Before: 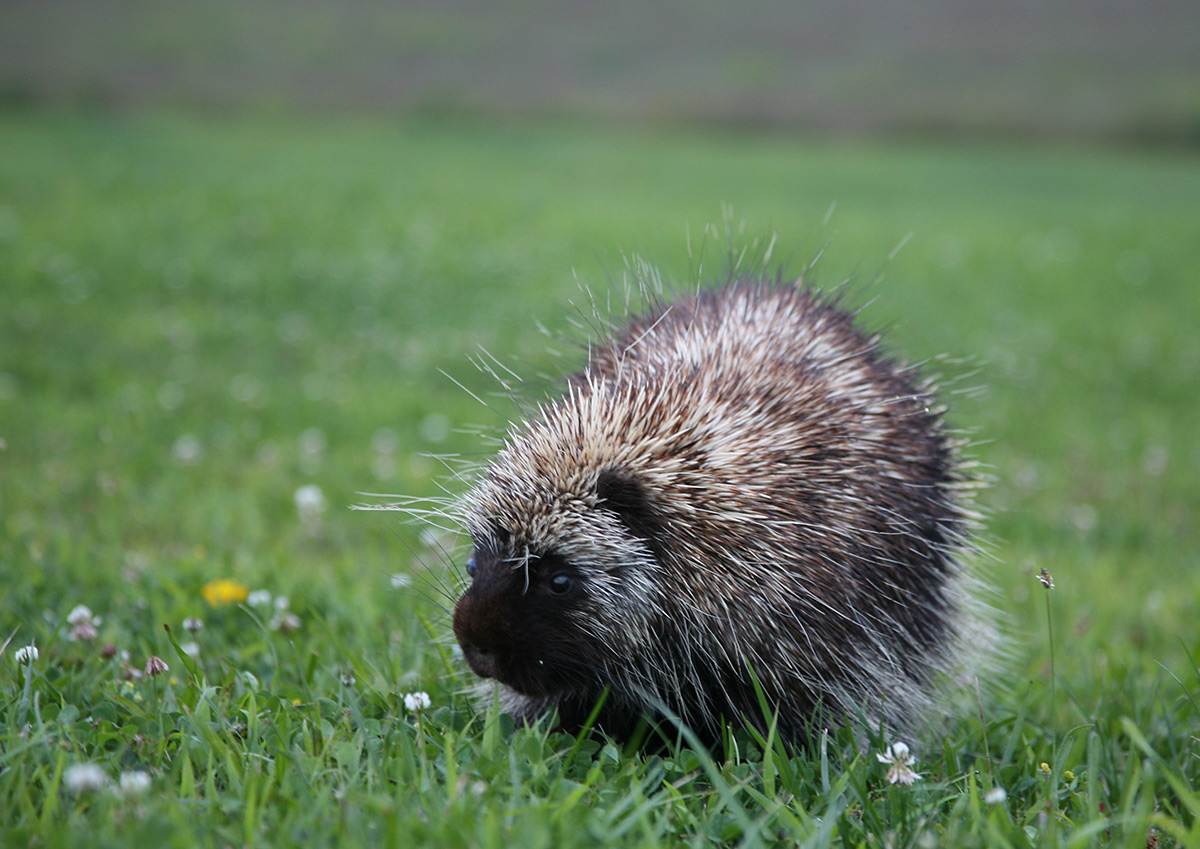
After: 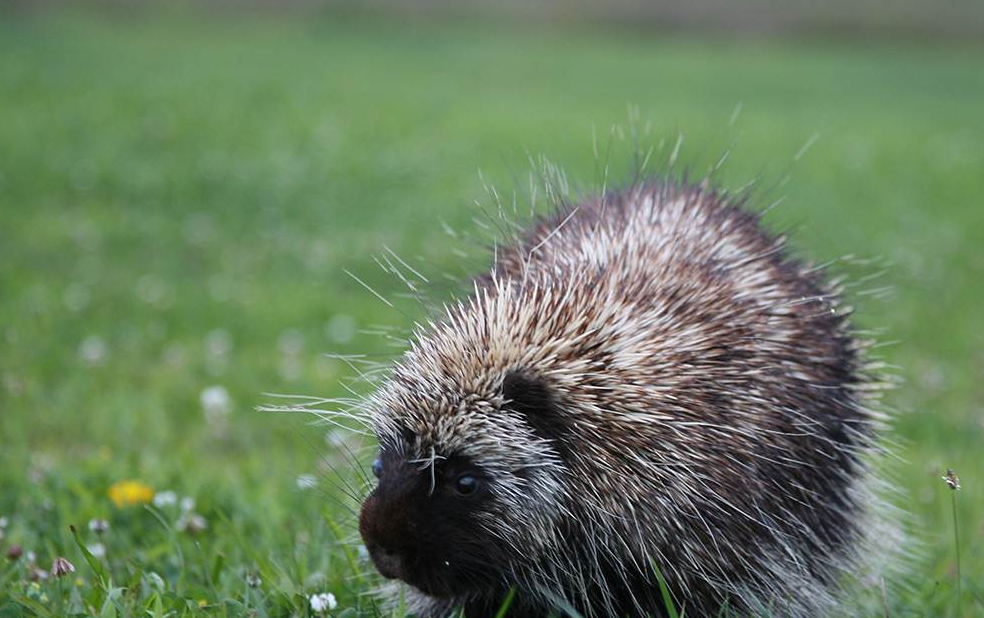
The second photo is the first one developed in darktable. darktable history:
crop: left 7.904%, top 11.777%, right 10.088%, bottom 15.412%
